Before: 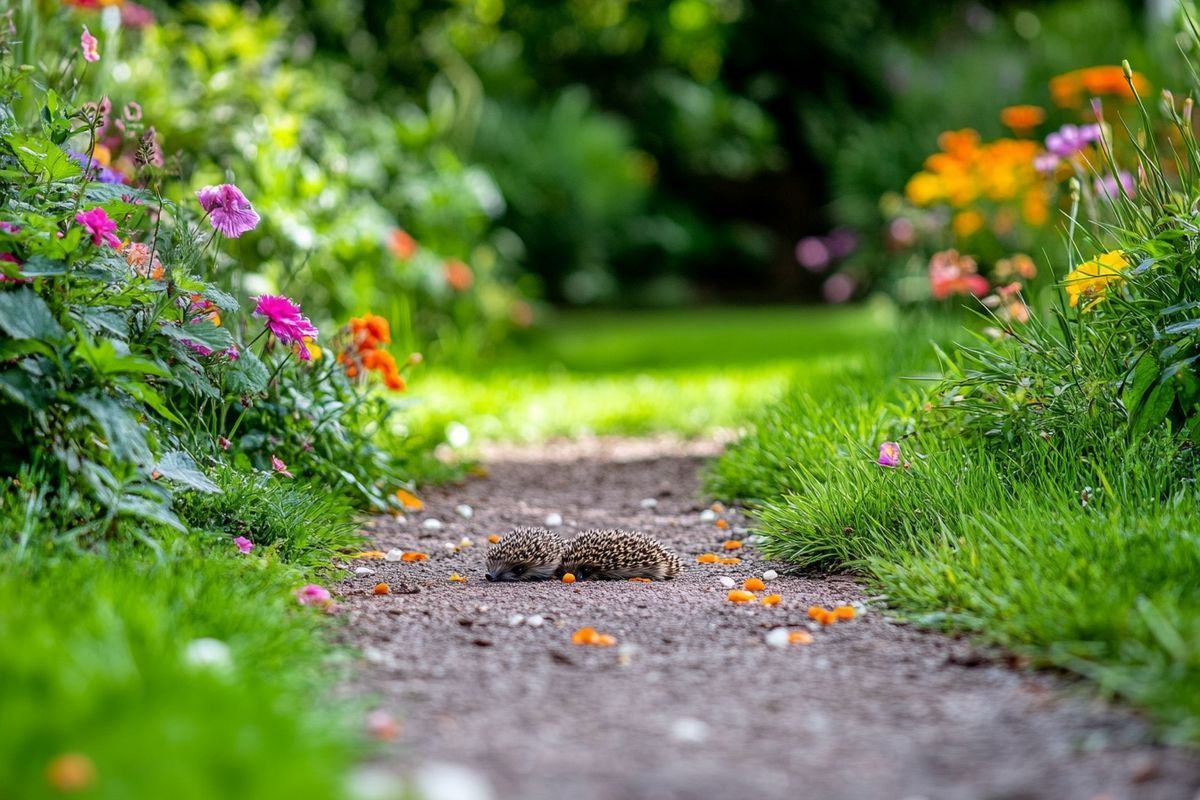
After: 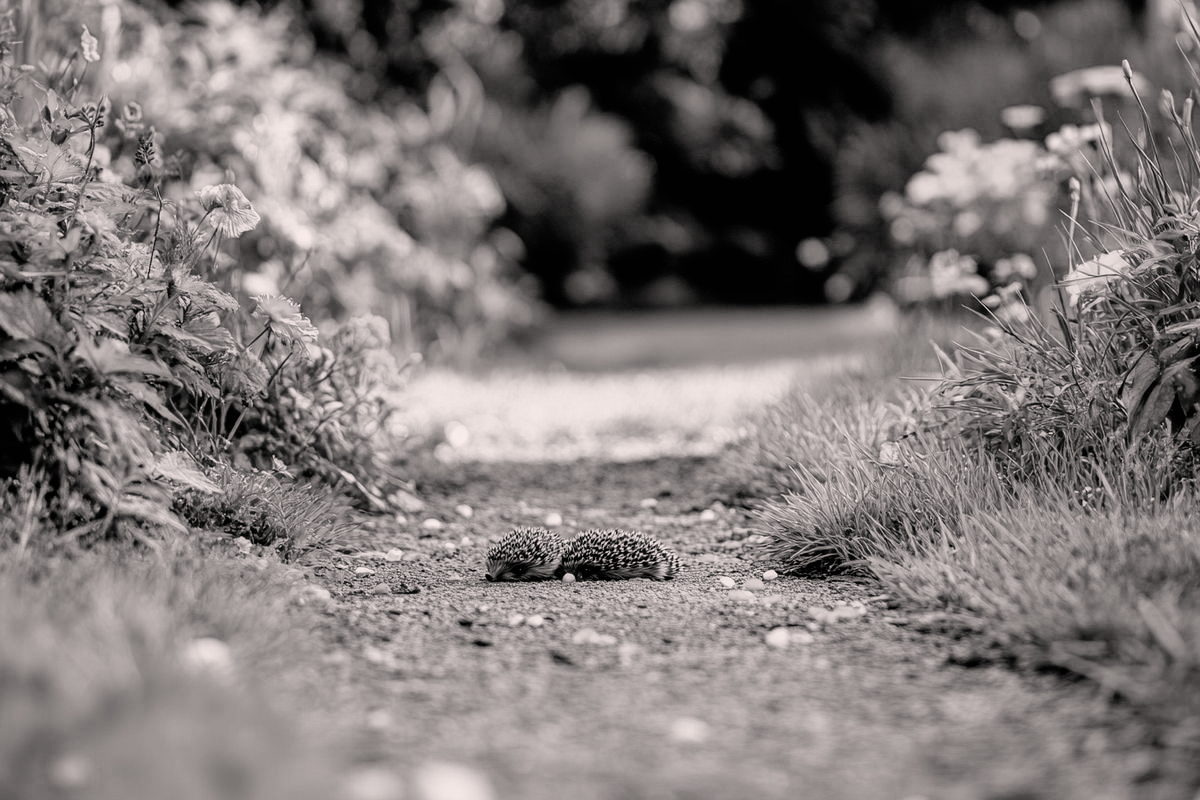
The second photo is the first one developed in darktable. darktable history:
color balance rgb: shadows lift › chroma 2.958%, shadows lift › hue 242.85°, global offset › luminance 0.701%, perceptual saturation grading › global saturation 15.298%, perceptual saturation grading › highlights -19.369%, perceptual saturation grading › shadows 19.733%
color correction: highlights a* 3.51, highlights b* 2.1, saturation 1.24
filmic rgb: black relative exposure -5.09 EV, white relative exposure 3.18 EV, hardness 3.47, contrast 1.192, highlights saturation mix -49.84%, add noise in highlights 0.101, color science v4 (2020), type of noise poissonian
